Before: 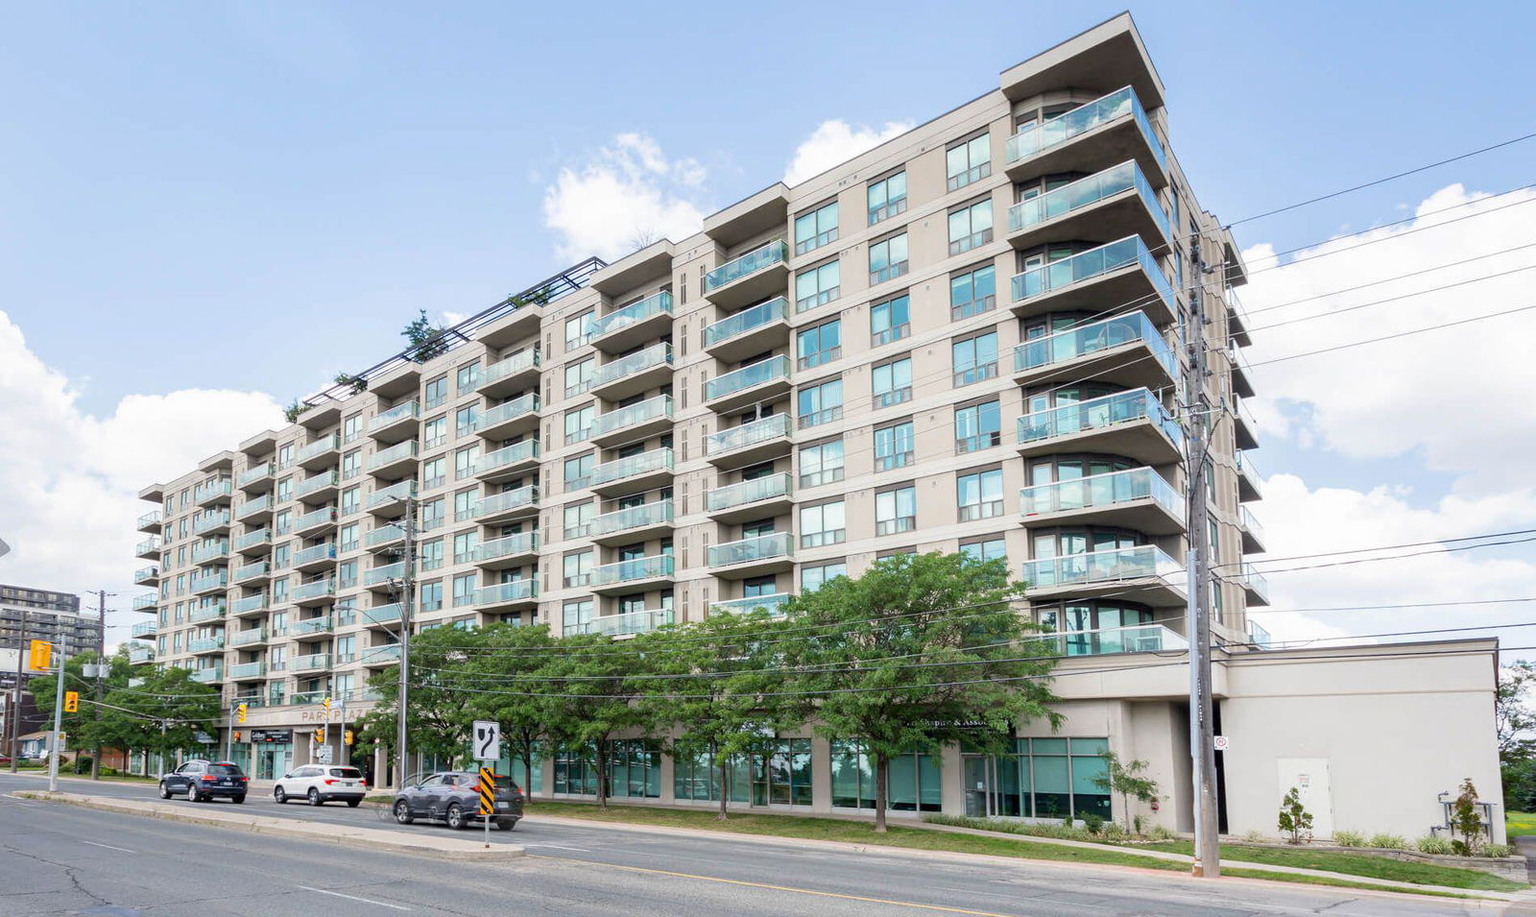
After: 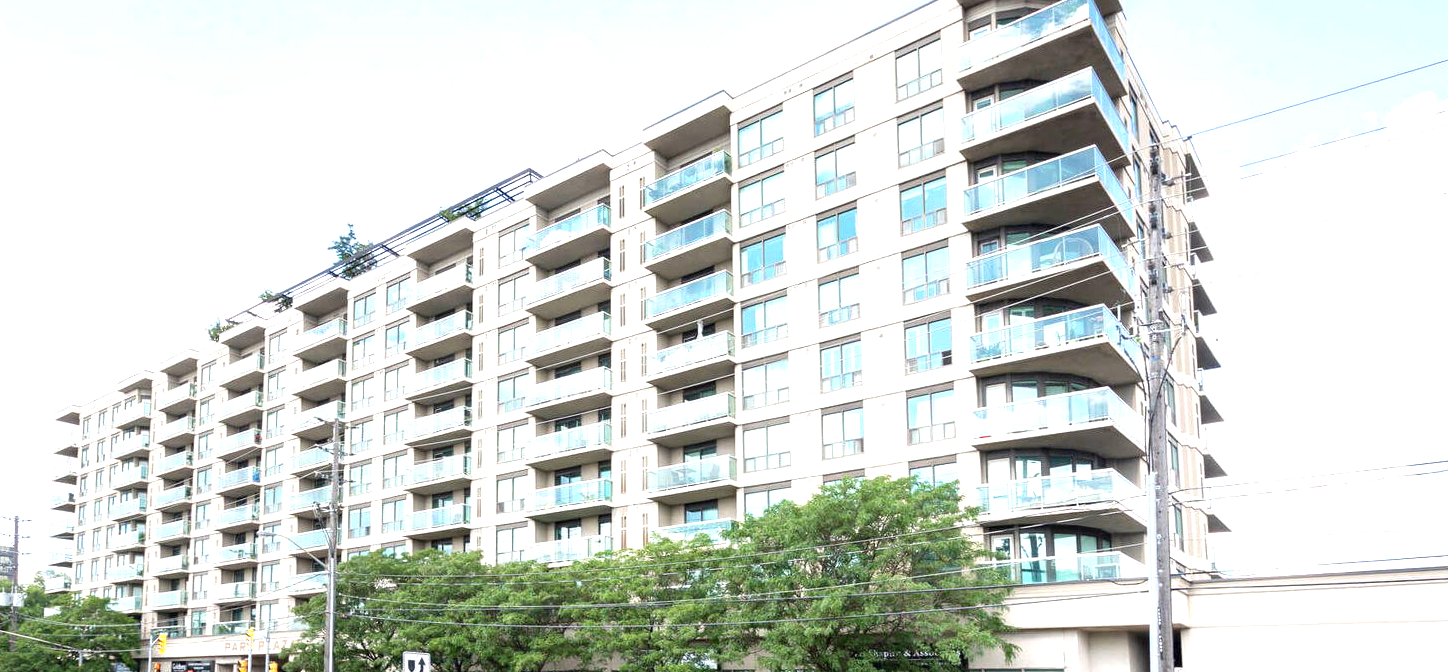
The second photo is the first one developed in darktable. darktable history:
contrast brightness saturation: saturation -0.103
exposure: exposure 1 EV, compensate exposure bias true, compensate highlight preservation false
crop: left 5.675%, top 10.465%, right 3.735%, bottom 19.15%
